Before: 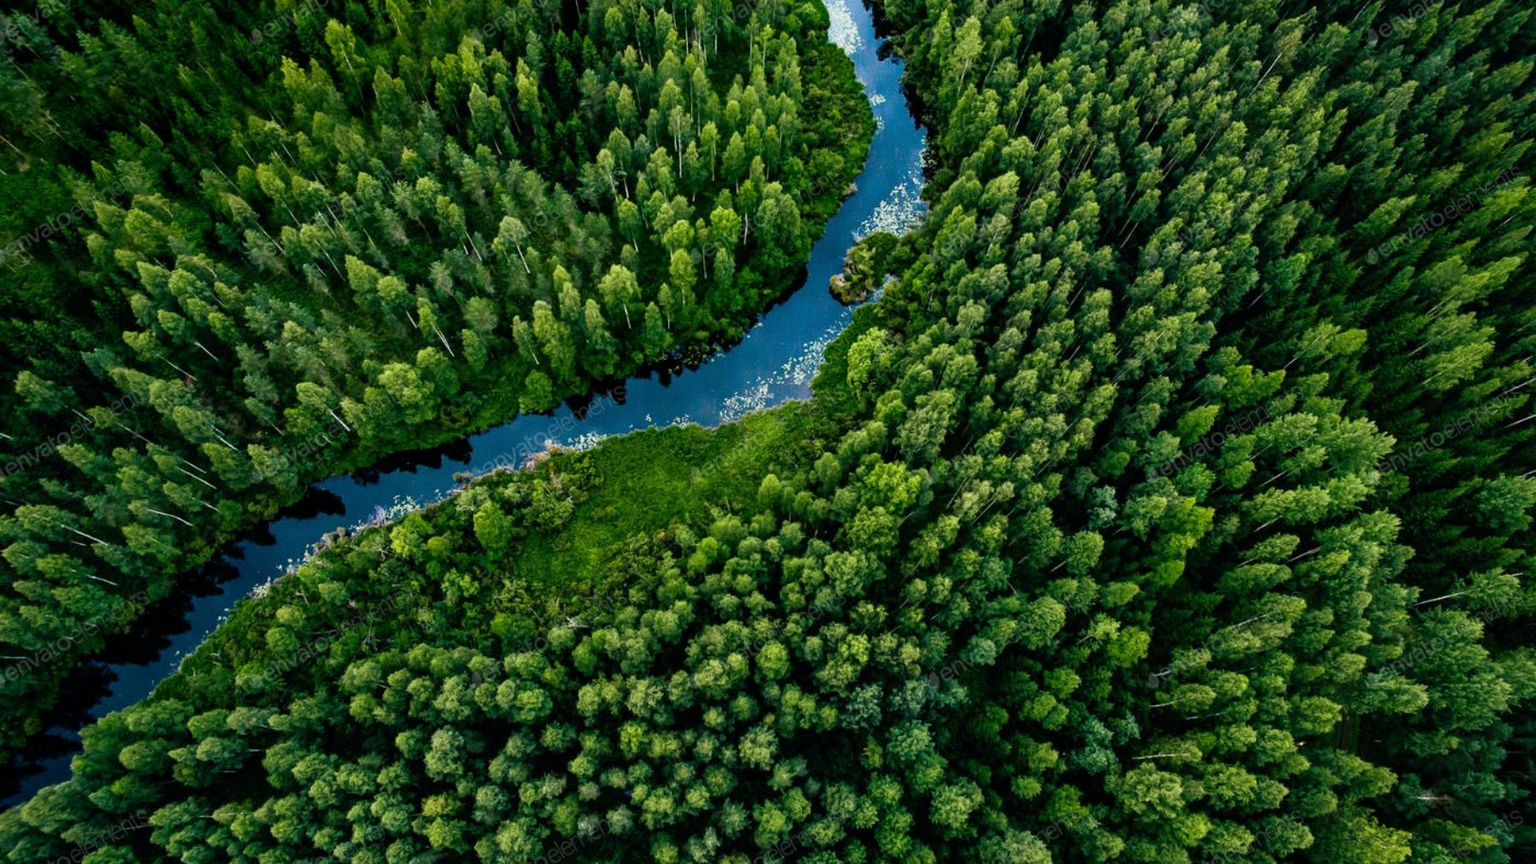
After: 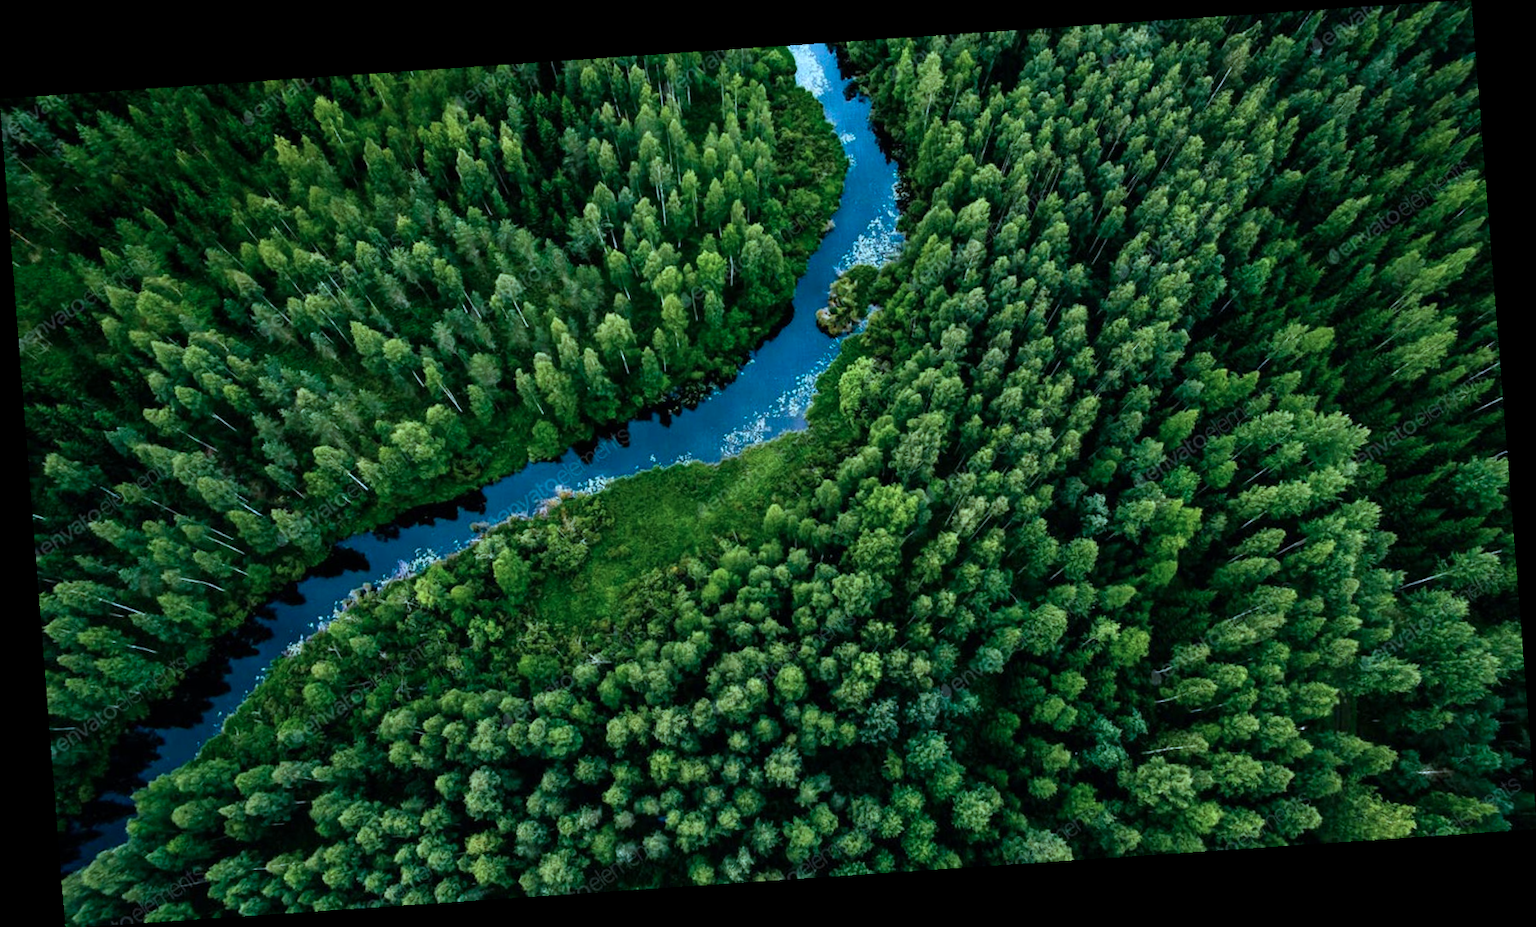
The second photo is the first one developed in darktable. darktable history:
rotate and perspective: rotation -4.2°, shear 0.006, automatic cropping off
color correction: highlights a* -9.35, highlights b* -23.15
